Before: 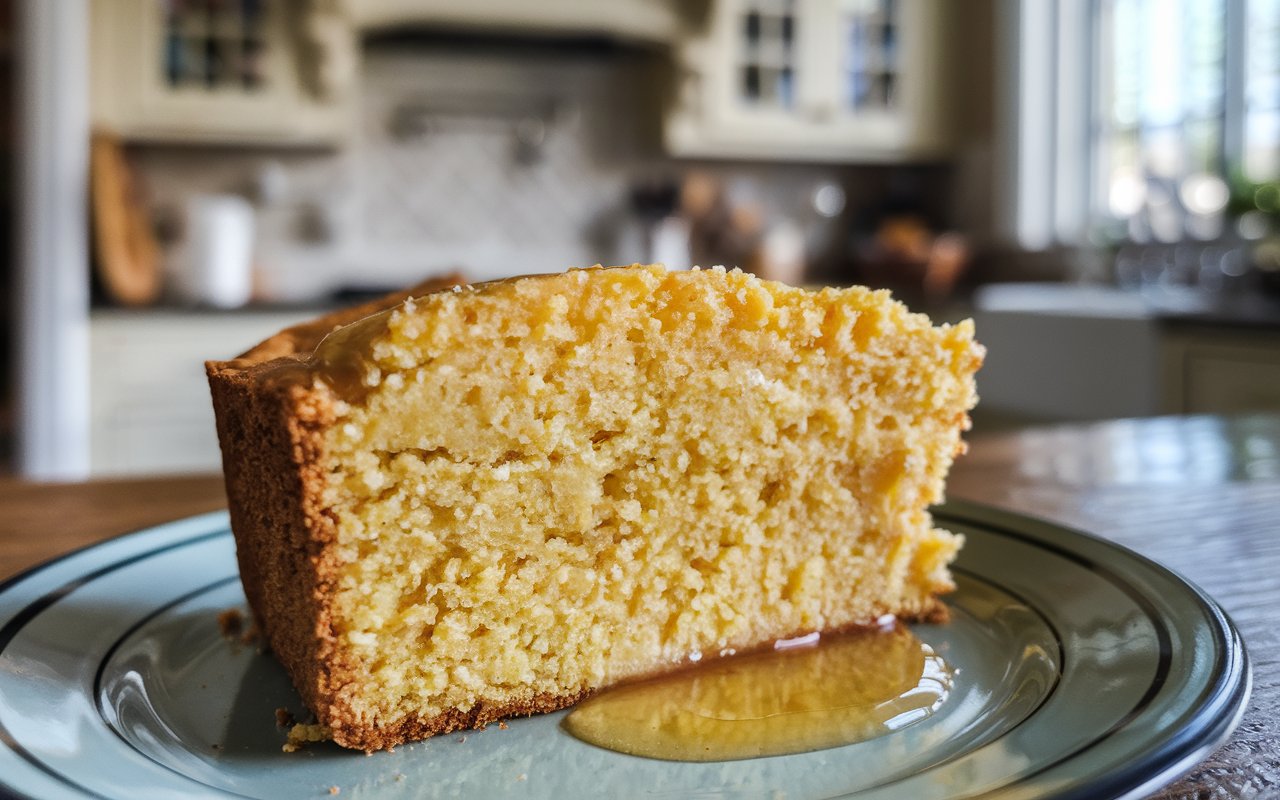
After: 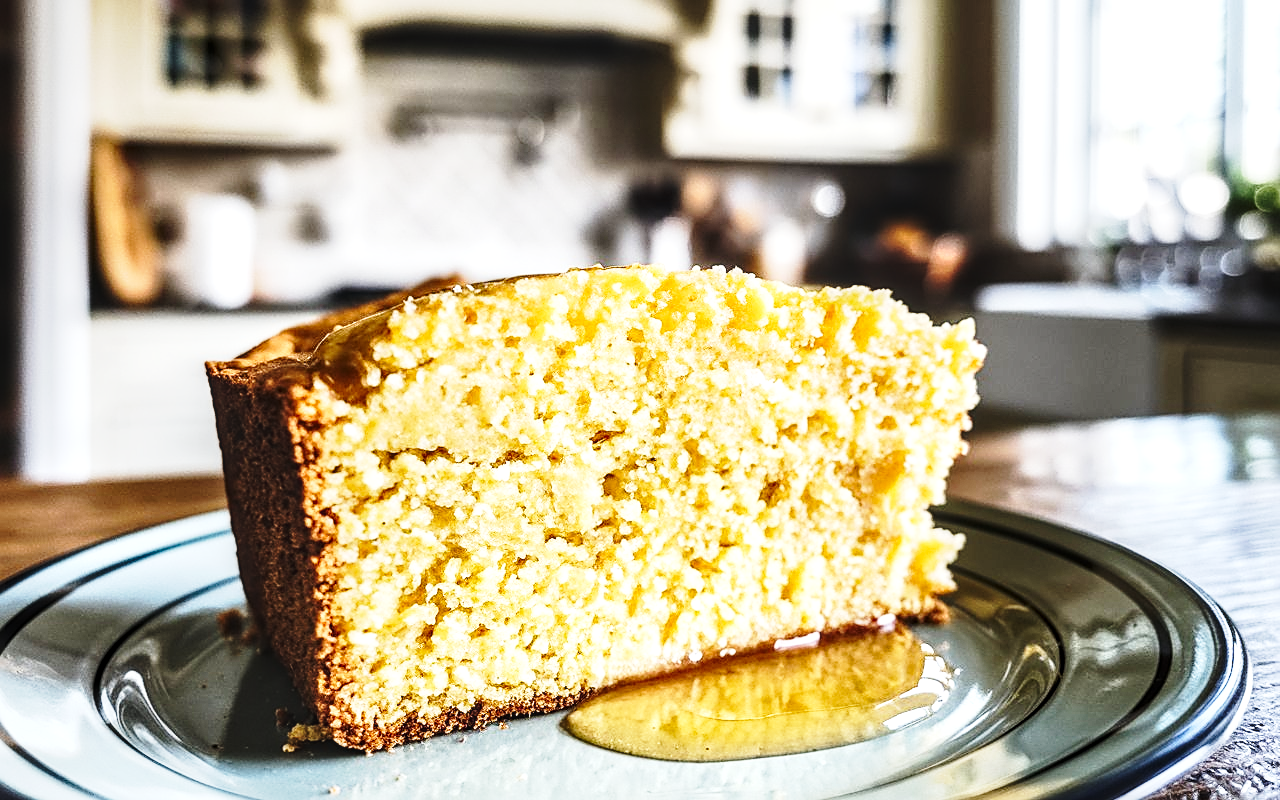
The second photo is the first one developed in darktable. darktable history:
tone equalizer: -8 EV -1.08 EV, -7 EV -1.01 EV, -6 EV -0.867 EV, -5 EV -0.578 EV, -3 EV 0.578 EV, -2 EV 0.867 EV, -1 EV 1.01 EV, +0 EV 1.08 EV, edges refinement/feathering 500, mask exposure compensation -1.57 EV, preserve details no
sharpen: on, module defaults
local contrast: on, module defaults
base curve: curves: ch0 [(0, 0) (0.028, 0.03) (0.121, 0.232) (0.46, 0.748) (0.859, 0.968) (1, 1)], preserve colors none
